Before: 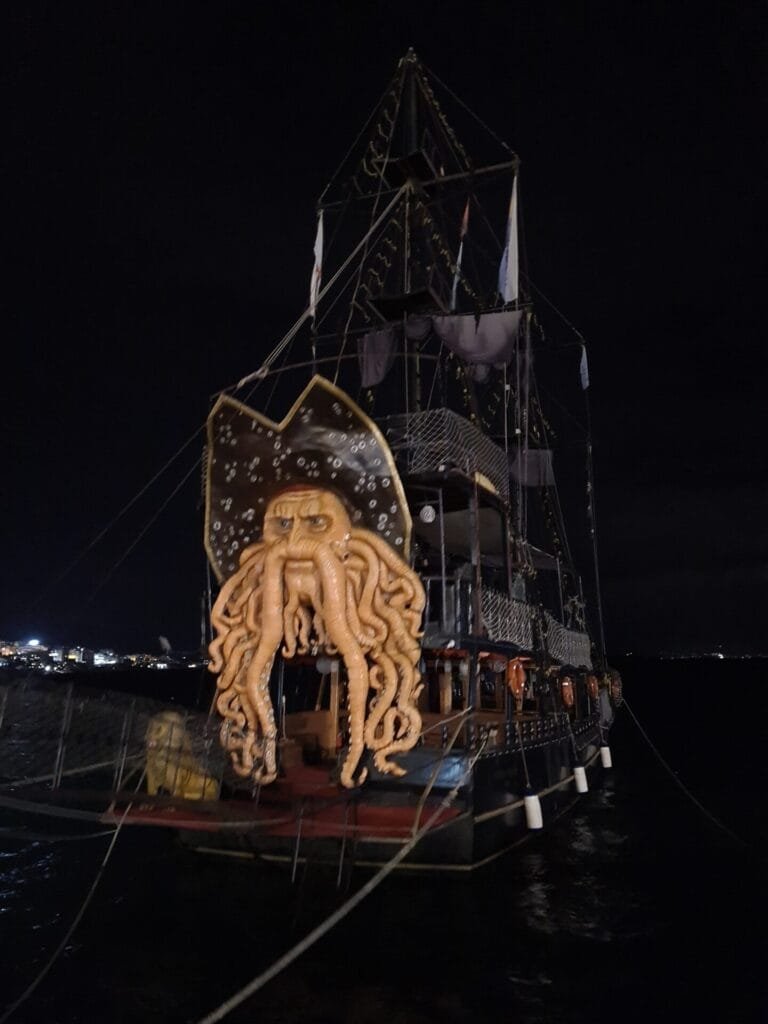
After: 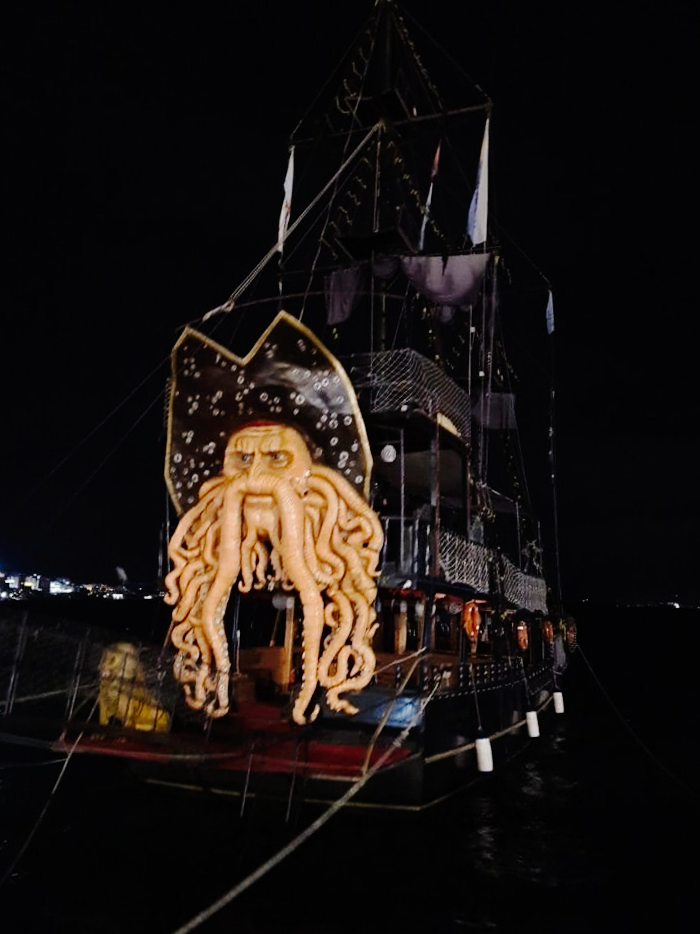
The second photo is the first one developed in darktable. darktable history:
tone curve: curves: ch0 [(0, 0) (0.003, 0.001) (0.011, 0.006) (0.025, 0.012) (0.044, 0.018) (0.069, 0.025) (0.1, 0.045) (0.136, 0.074) (0.177, 0.124) (0.224, 0.196) (0.277, 0.289) (0.335, 0.396) (0.399, 0.495) (0.468, 0.585) (0.543, 0.663) (0.623, 0.728) (0.709, 0.808) (0.801, 0.87) (0.898, 0.932) (1, 1)], preserve colors none
crop and rotate: angle -1.96°, left 3.097%, top 4.154%, right 1.586%, bottom 0.529%
